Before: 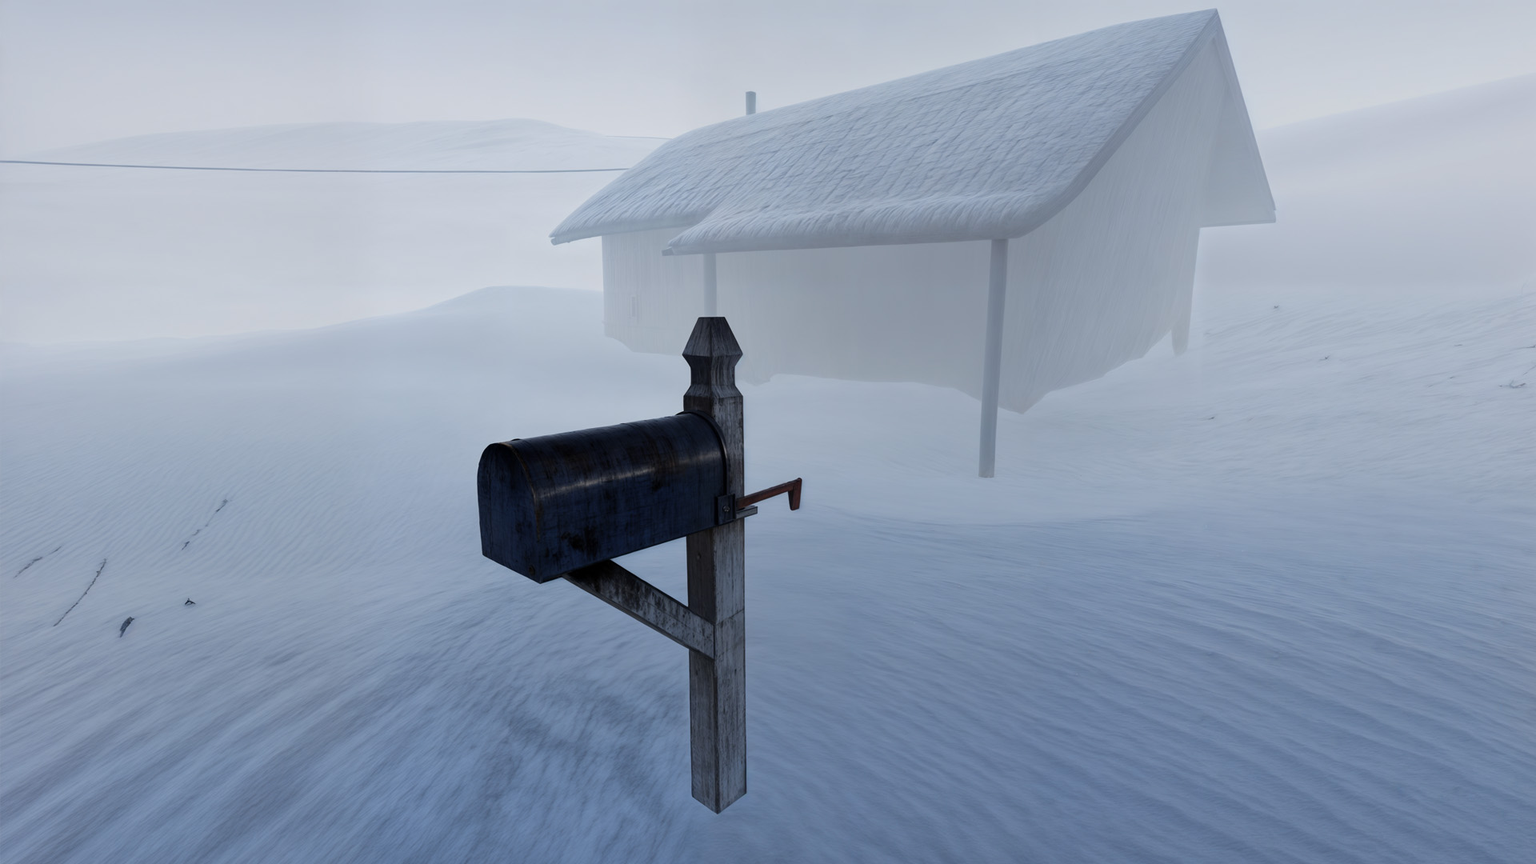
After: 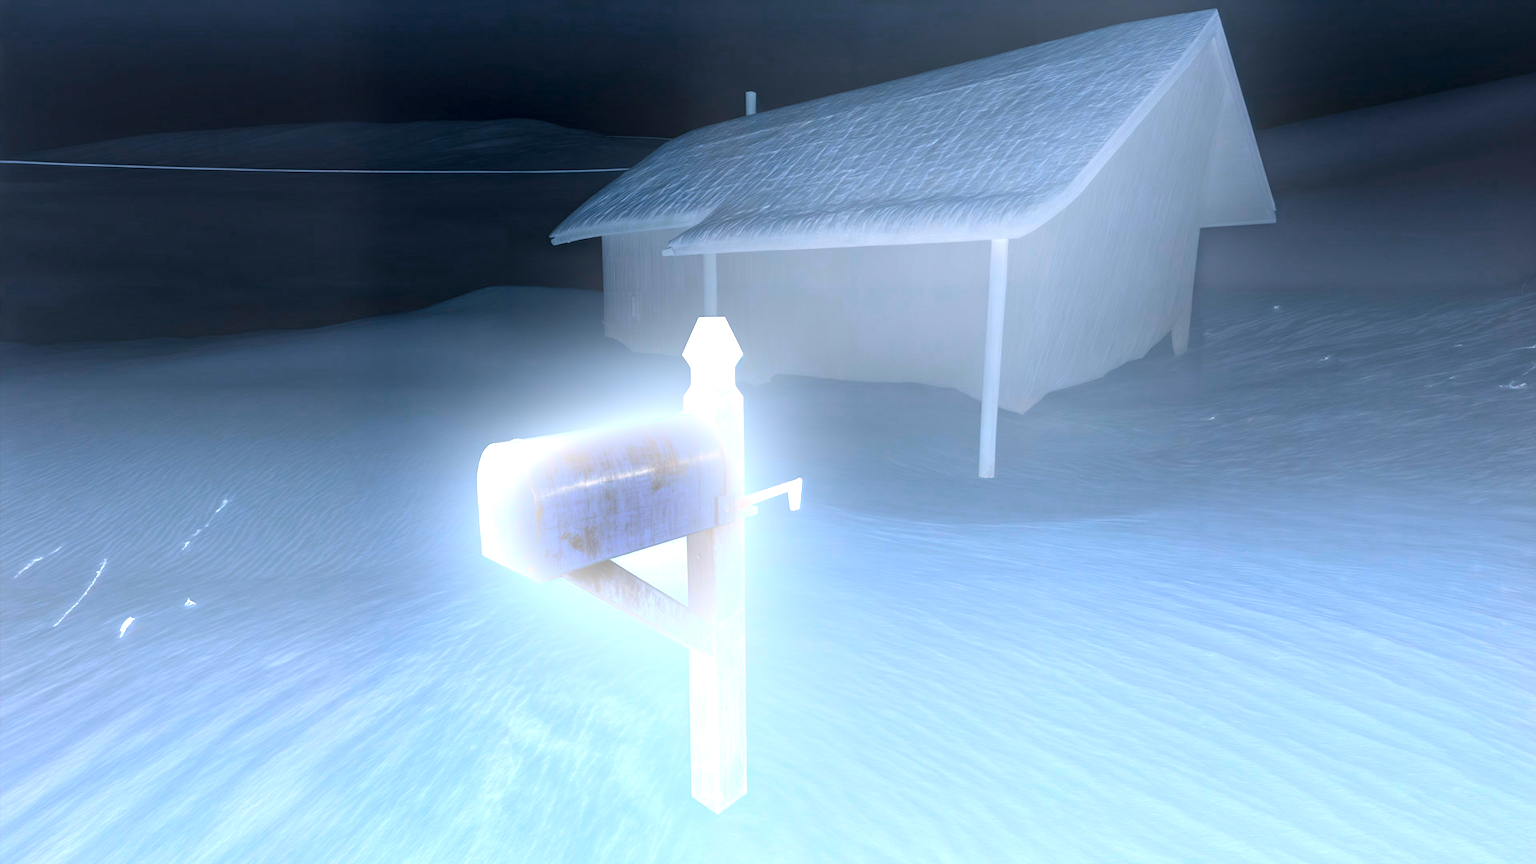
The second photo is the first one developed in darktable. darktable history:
exposure: exposure 3 EV, compensate highlight preservation false
bloom: on, module defaults
